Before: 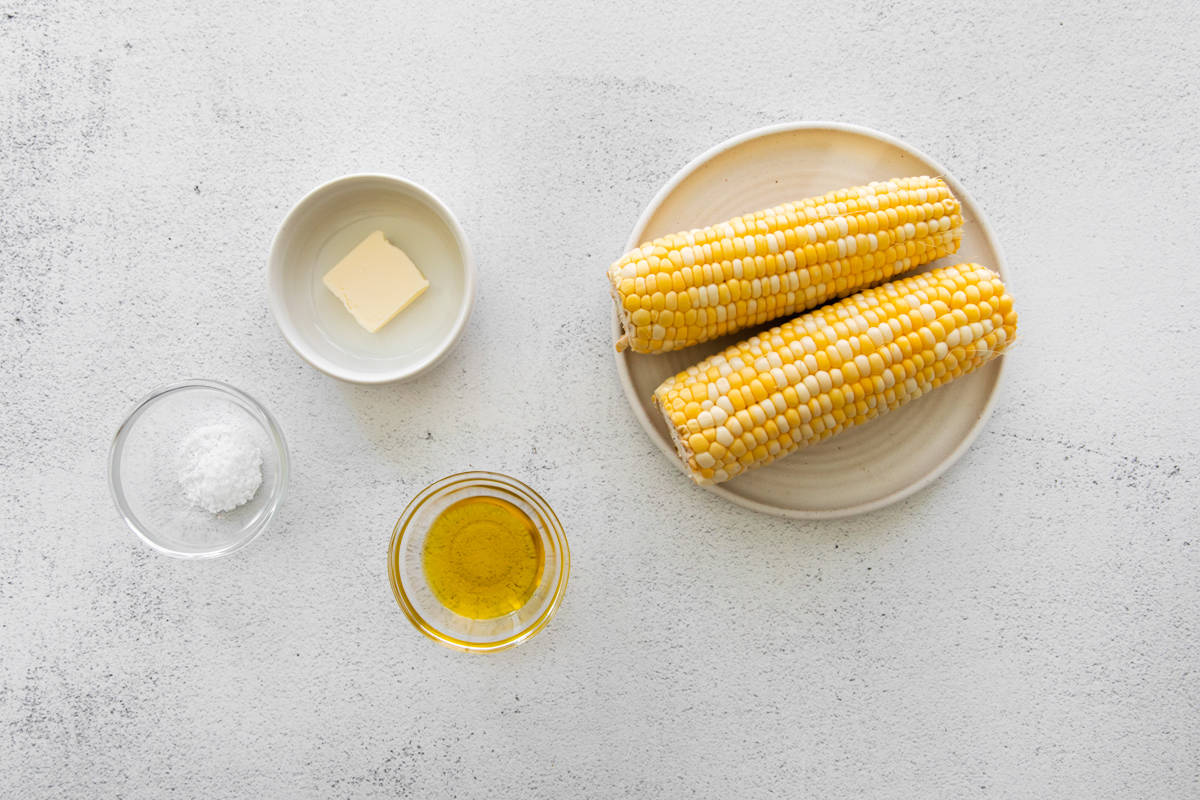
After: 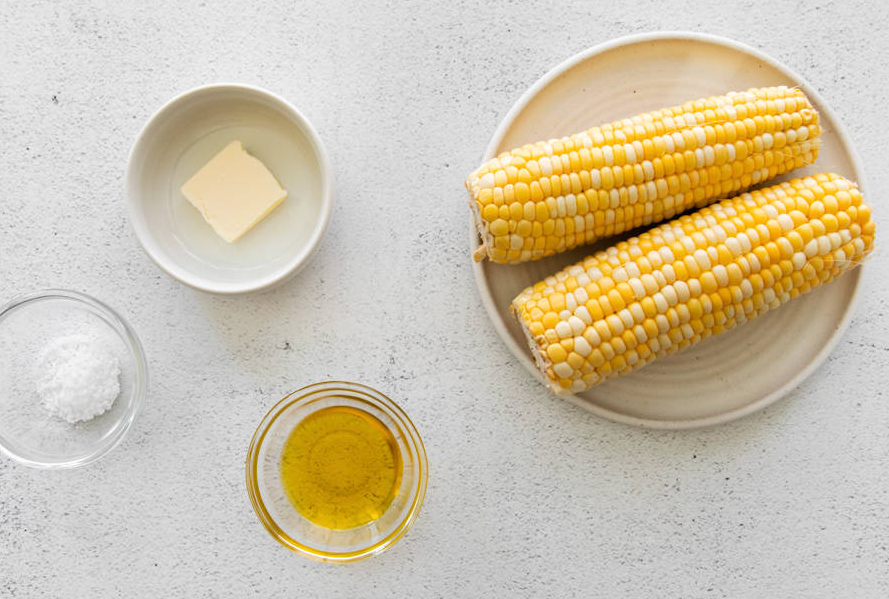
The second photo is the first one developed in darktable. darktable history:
crop and rotate: left 11.853%, top 11.369%, right 14.039%, bottom 13.748%
color calibration: illuminant same as pipeline (D50), adaptation none (bypass), x 0.333, y 0.334, temperature 5002.79 K
